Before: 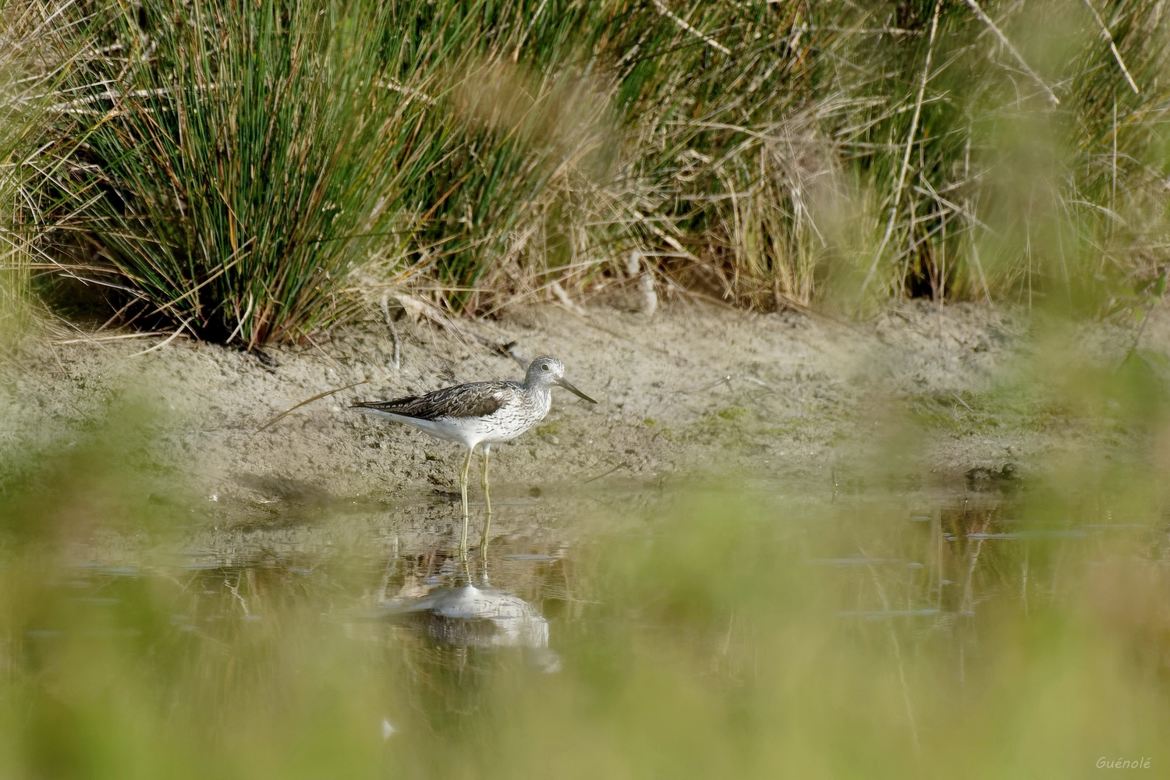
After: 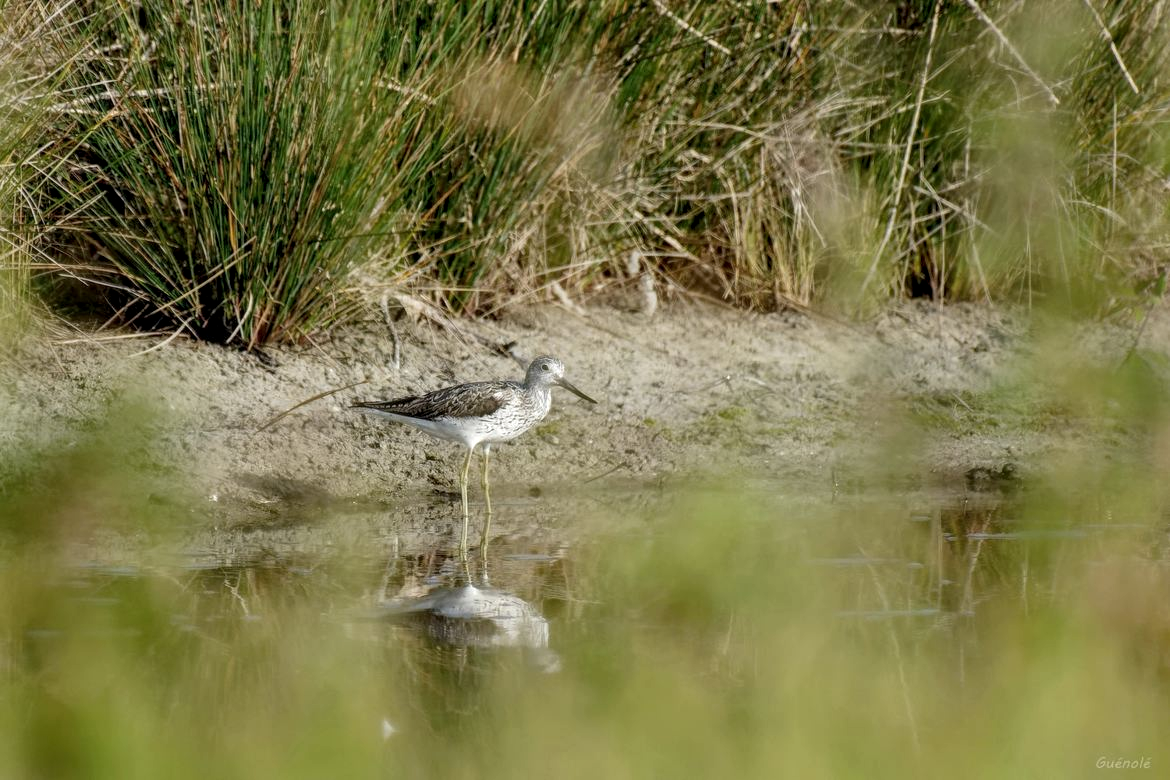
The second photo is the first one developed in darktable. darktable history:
shadows and highlights: shadows 25.24, highlights -24.2
local contrast: on, module defaults
